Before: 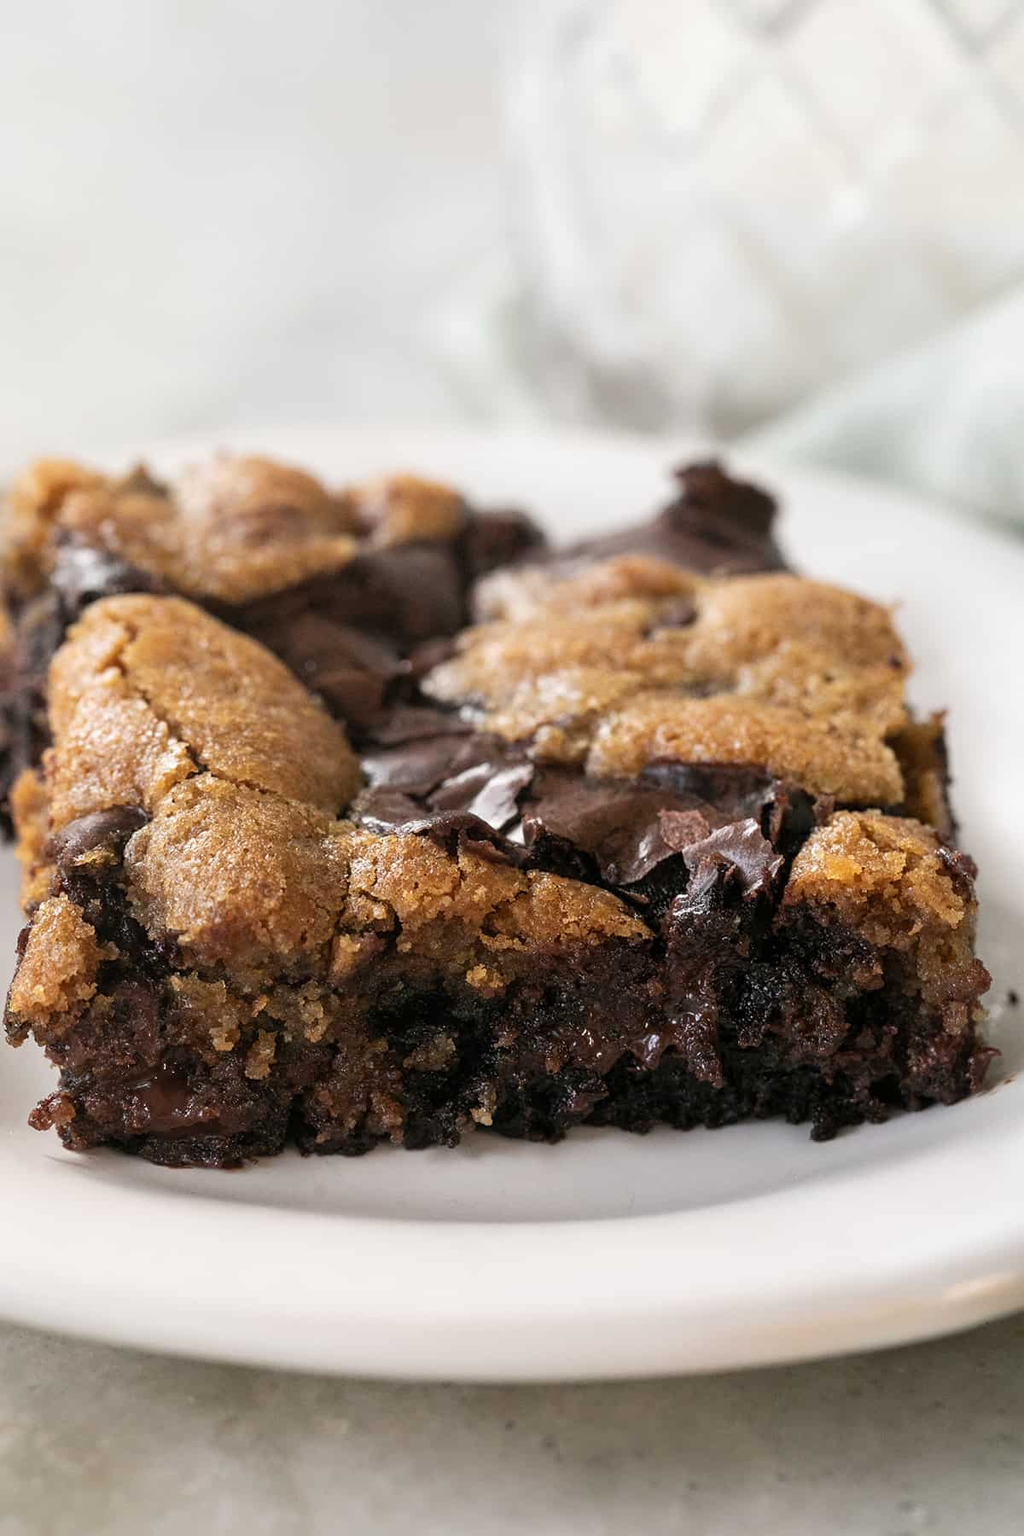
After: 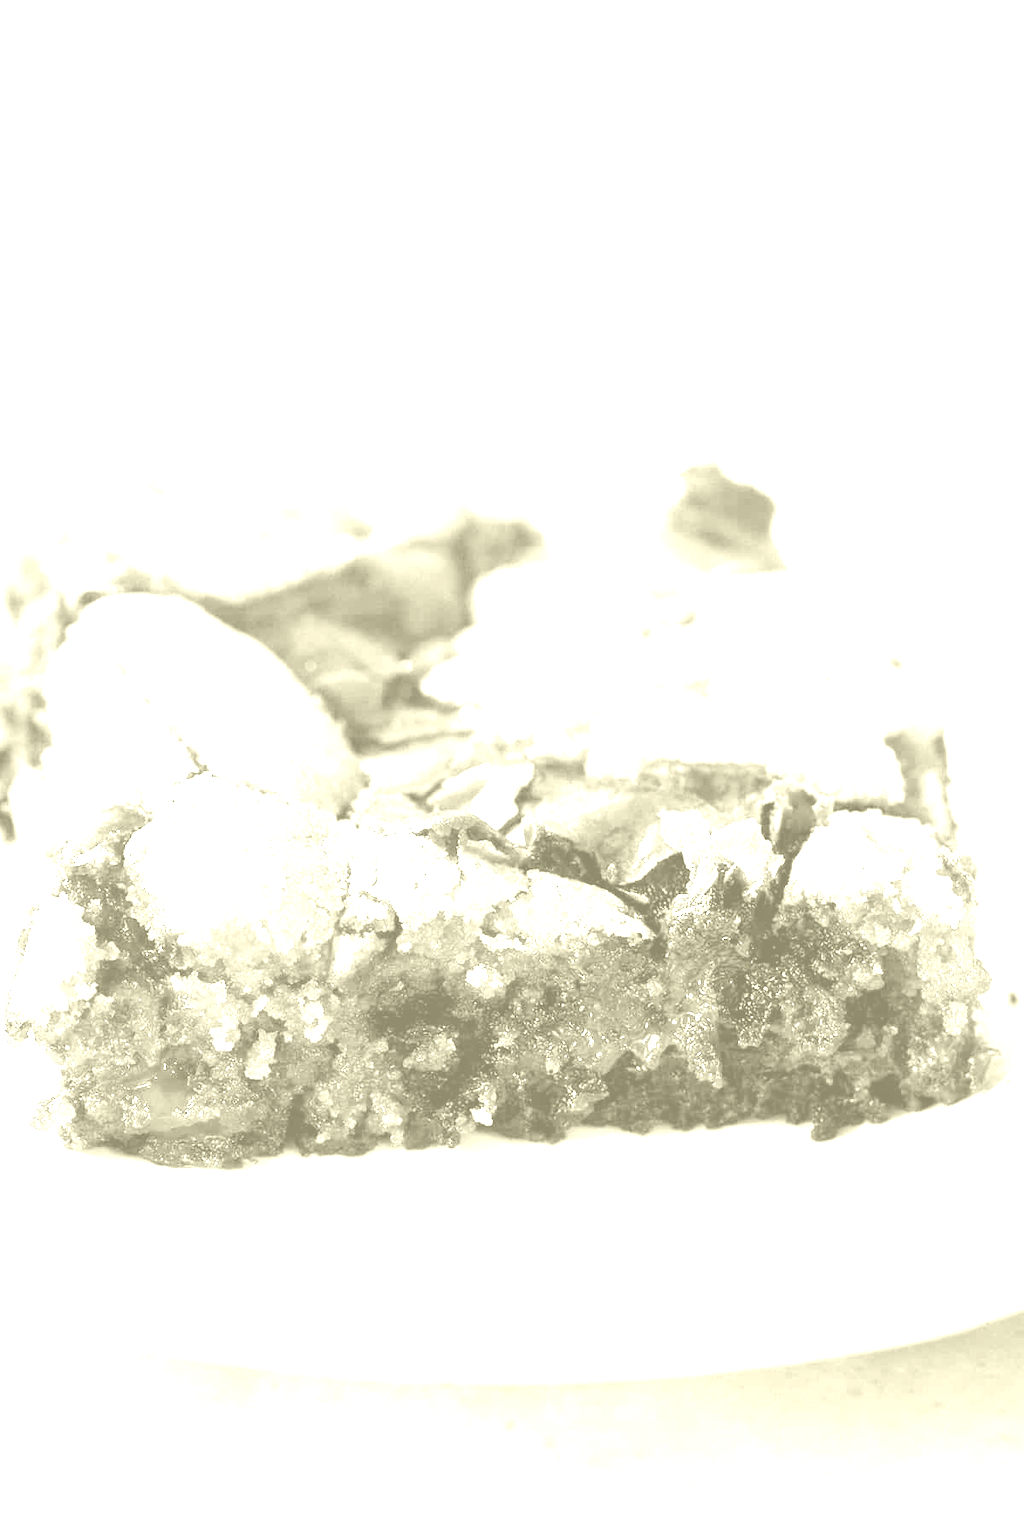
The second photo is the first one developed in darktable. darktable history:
white balance: red 4.26, blue 1.802
colorize: hue 43.2°, saturation 40%, version 1
